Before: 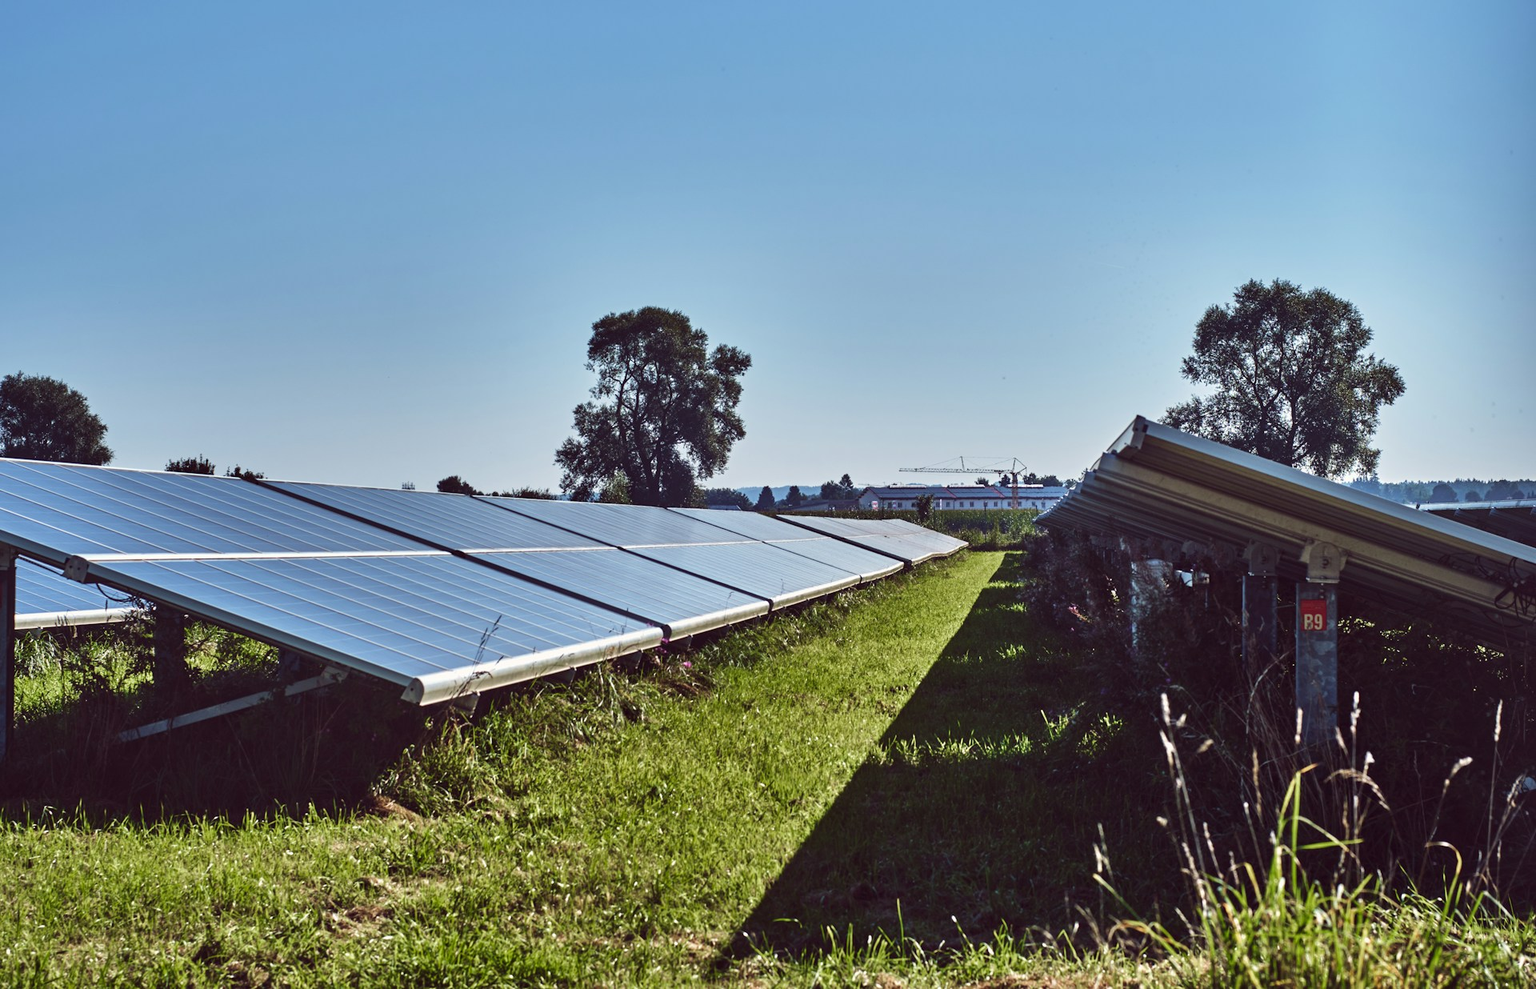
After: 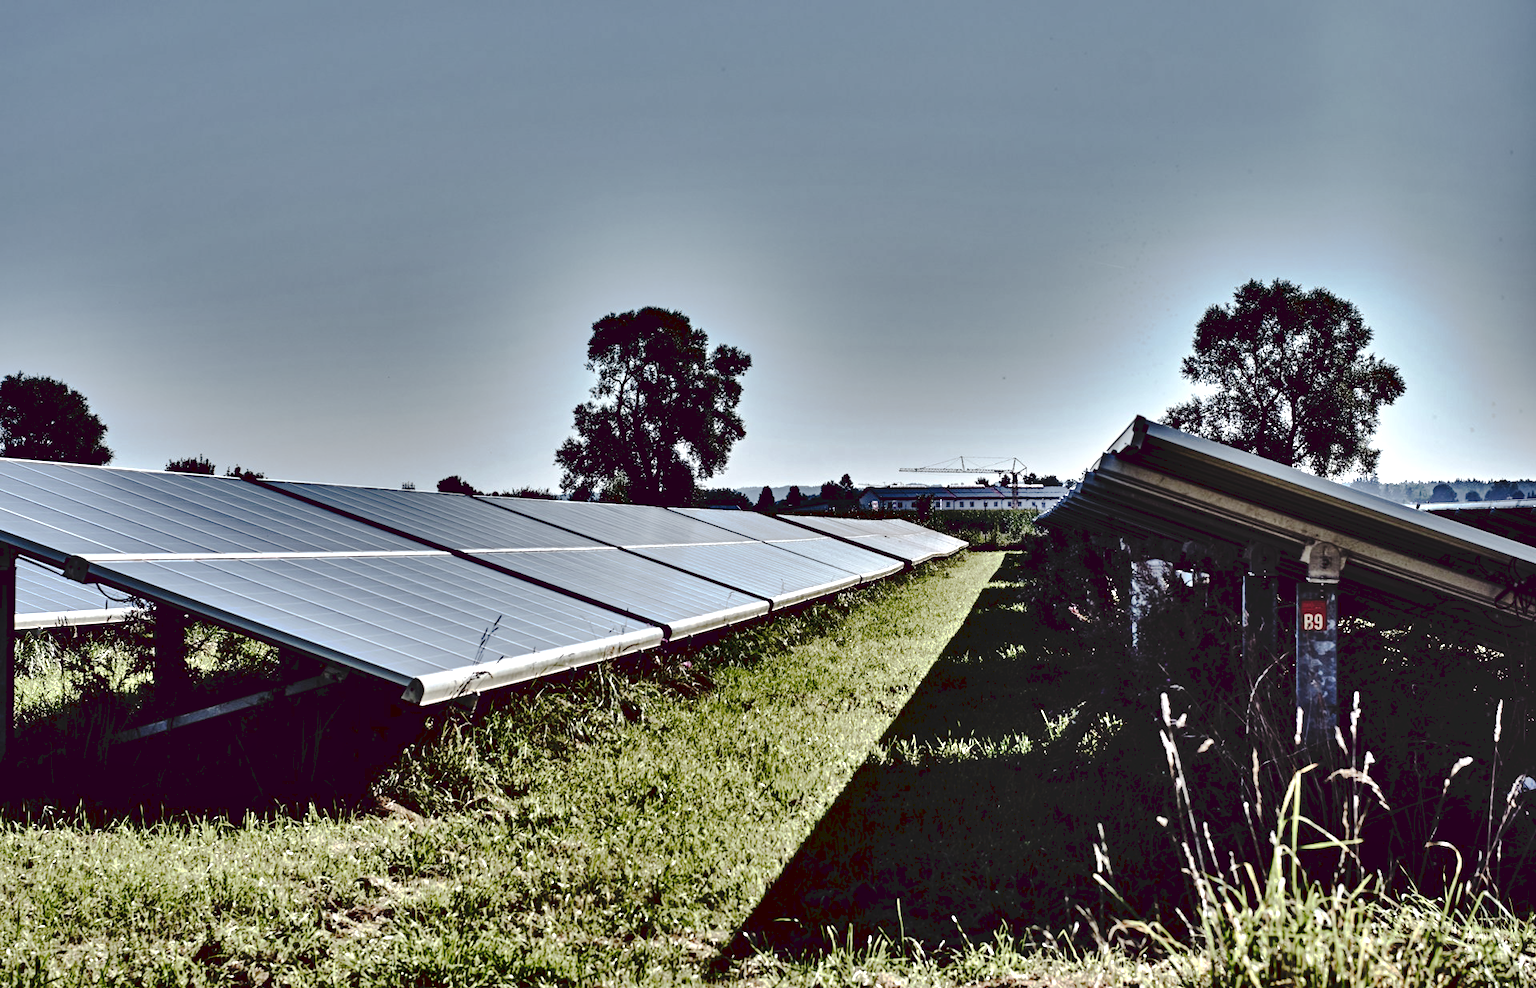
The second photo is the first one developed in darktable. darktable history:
shadows and highlights: white point adjustment -3.8, highlights -63.64, soften with gaussian
contrast equalizer: octaves 7, y [[0.609, 0.611, 0.615, 0.613, 0.607, 0.603], [0.504, 0.498, 0.496, 0.499, 0.506, 0.516], [0 ×6], [0 ×6], [0 ×6]]
tone curve: curves: ch0 [(0, 0) (0.003, 0.089) (0.011, 0.089) (0.025, 0.088) (0.044, 0.089) (0.069, 0.094) (0.1, 0.108) (0.136, 0.119) (0.177, 0.147) (0.224, 0.204) (0.277, 0.28) (0.335, 0.389) (0.399, 0.486) (0.468, 0.588) (0.543, 0.647) (0.623, 0.705) (0.709, 0.759) (0.801, 0.815) (0.898, 0.873) (1, 1)], preserve colors none
contrast brightness saturation: contrast 0.098, saturation -0.298
